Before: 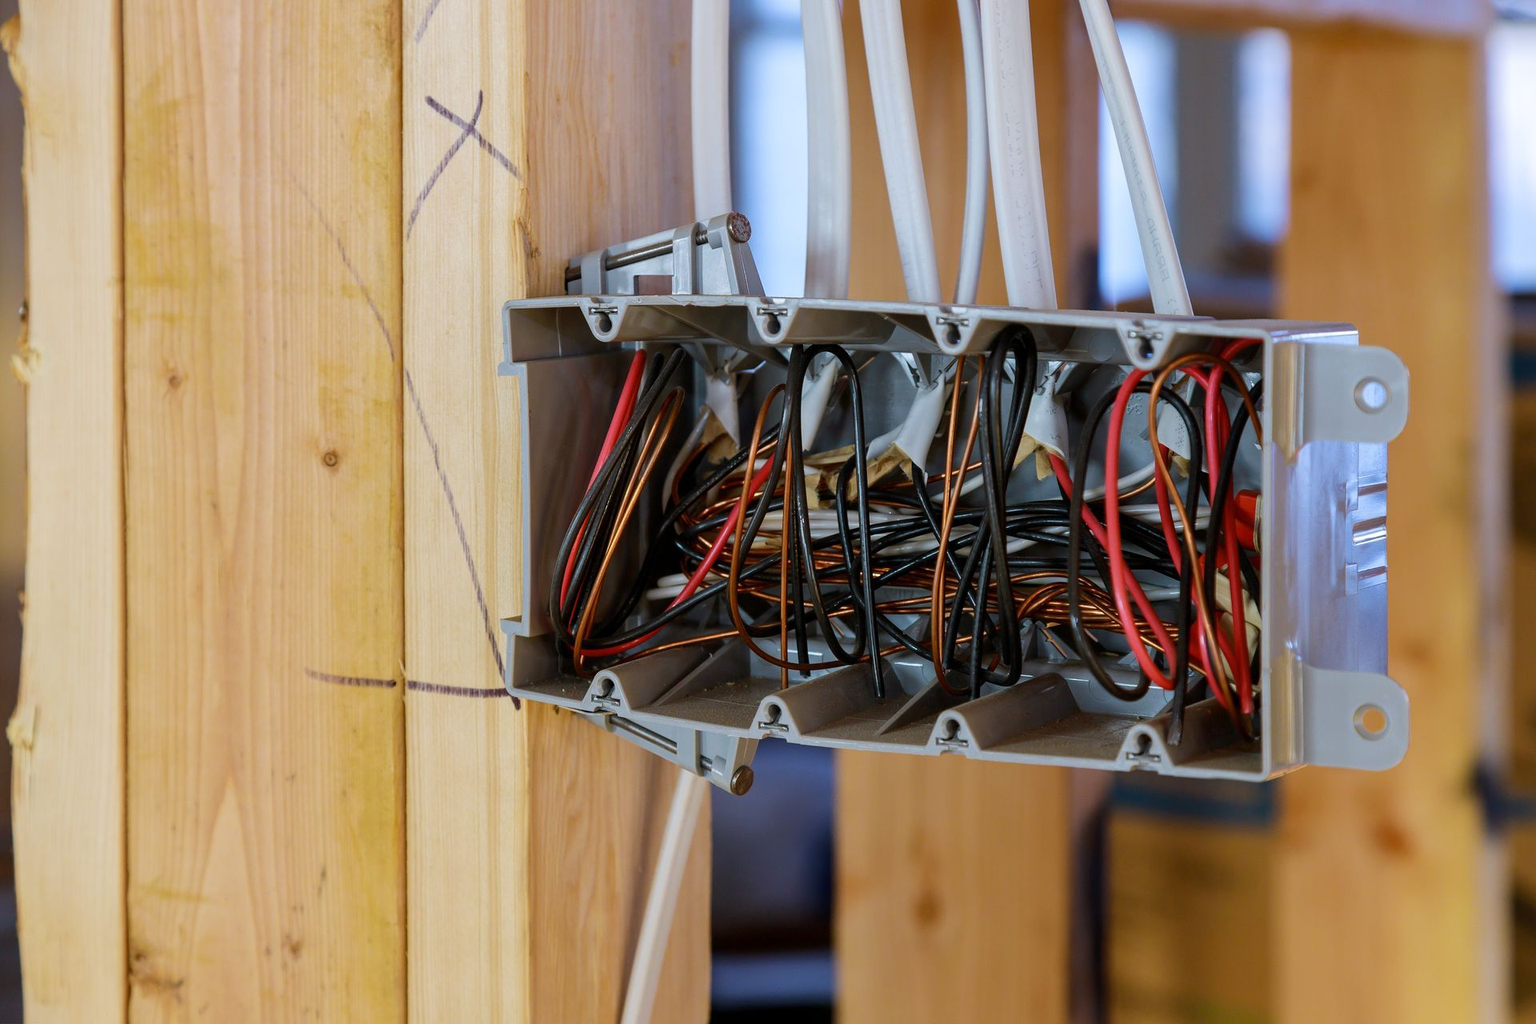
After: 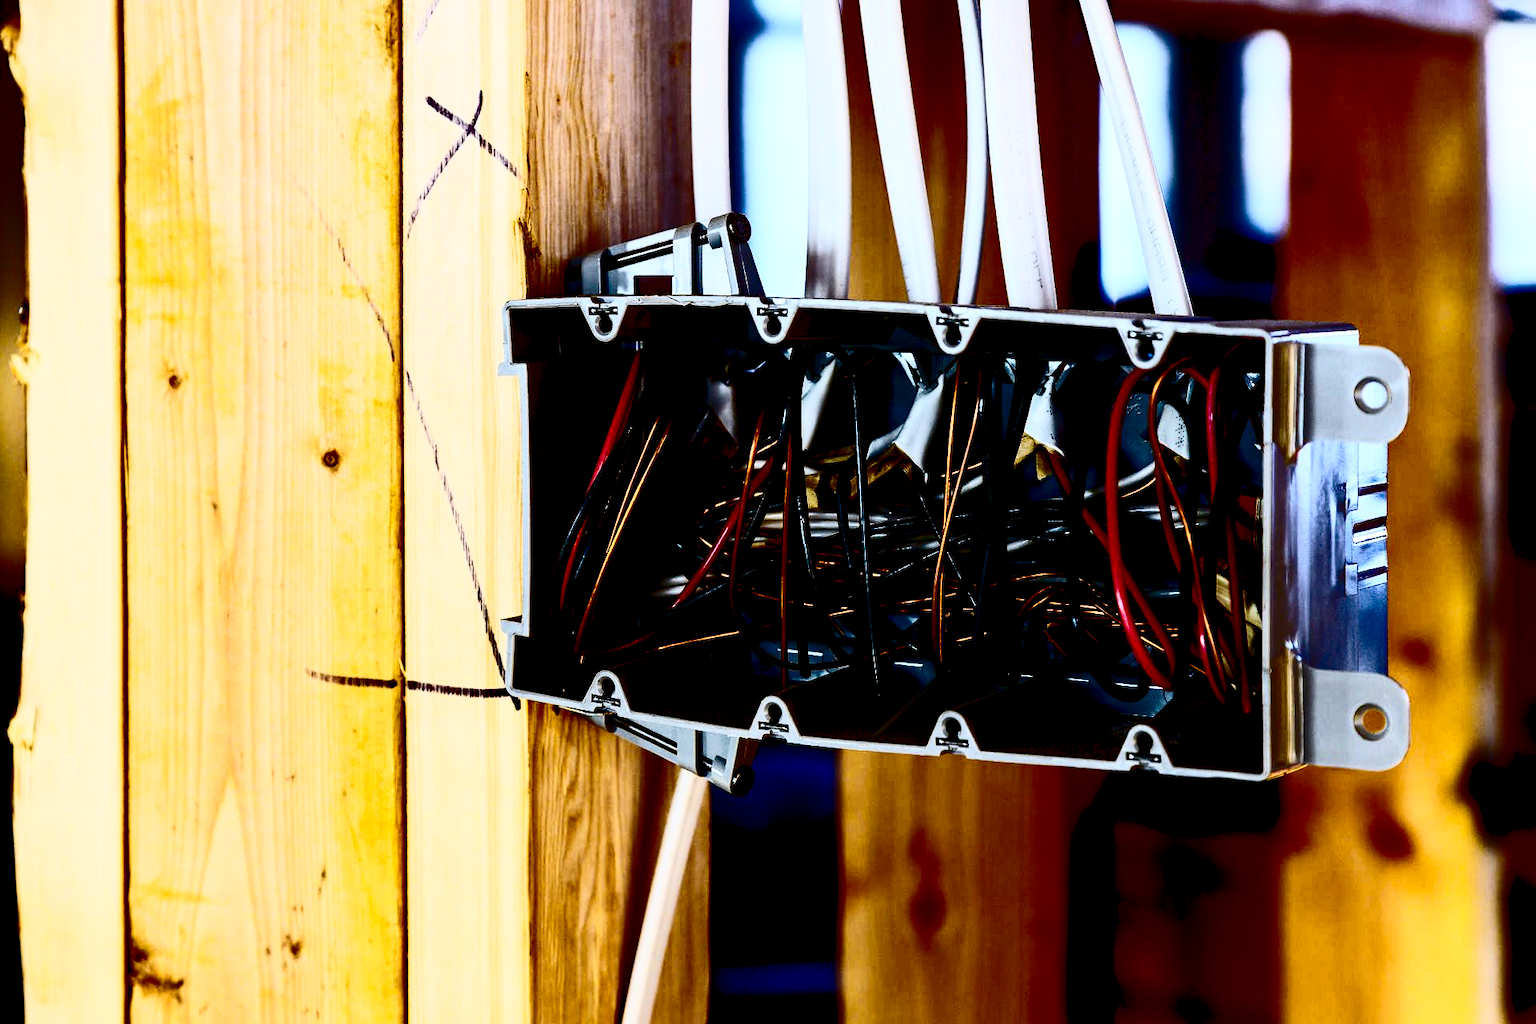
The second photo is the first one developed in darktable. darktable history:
contrast brightness saturation: contrast 0.944, brightness 0.196
base curve: curves: ch0 [(0, 0) (0.073, 0.04) (0.157, 0.139) (0.492, 0.492) (0.758, 0.758) (1, 1)], preserve colors none
exposure: black level correction 0.099, exposure -0.085 EV, compensate exposure bias true, compensate highlight preservation false
